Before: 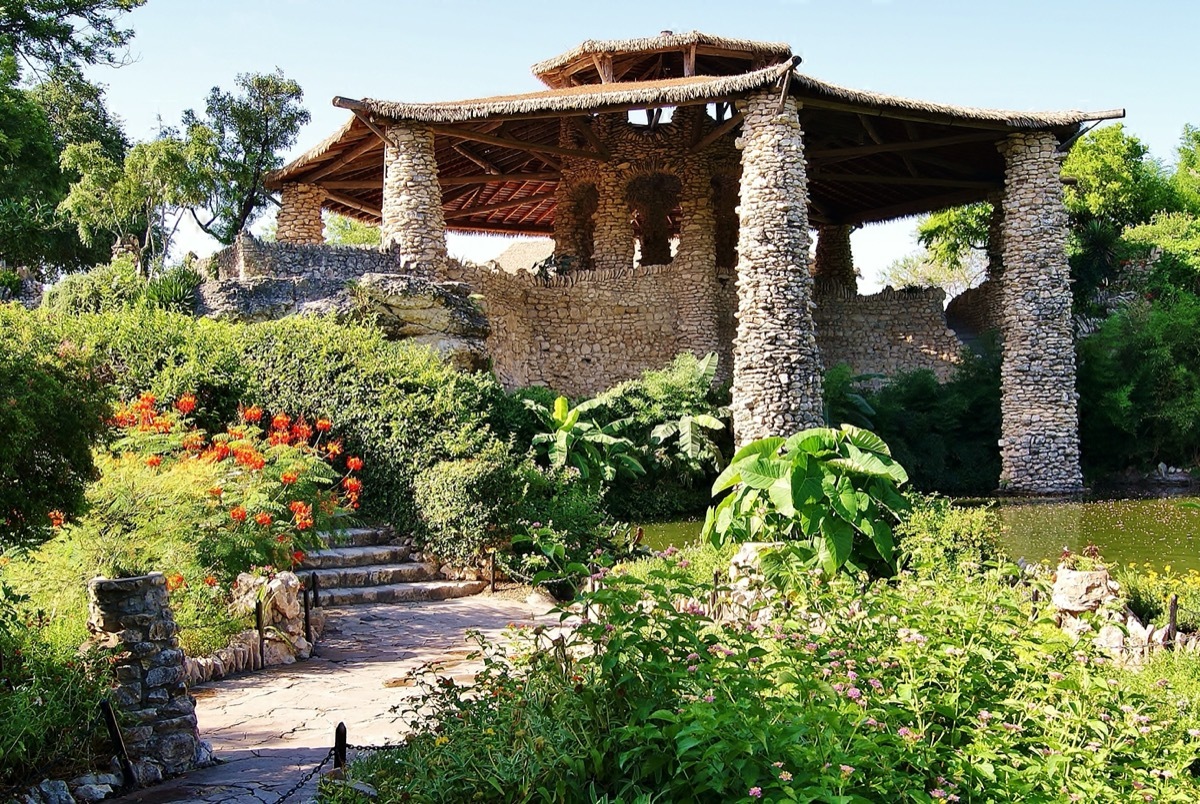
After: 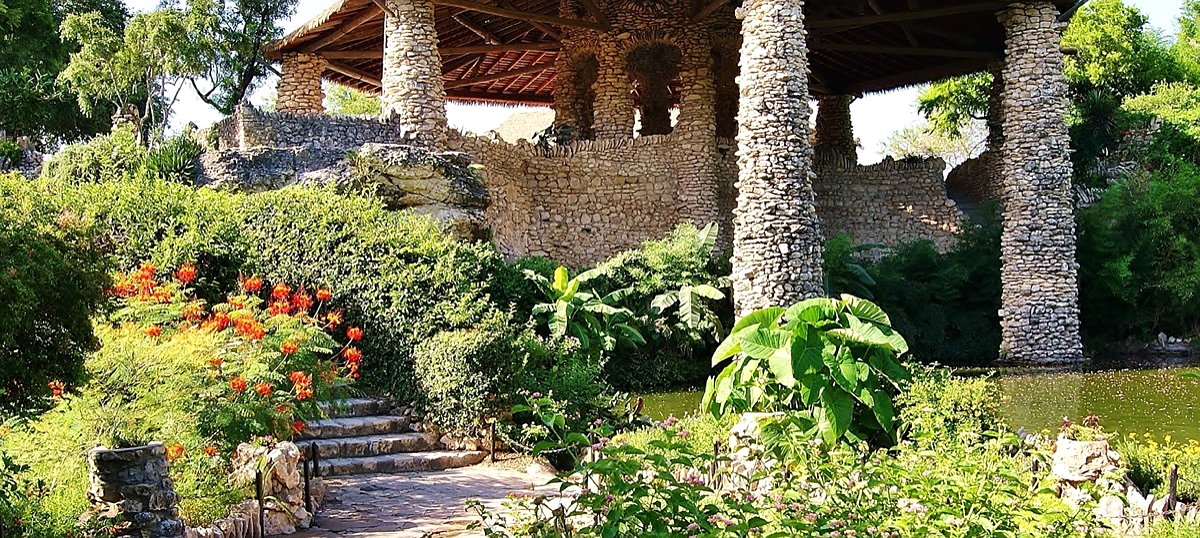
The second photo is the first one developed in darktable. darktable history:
tone equalizer: mask exposure compensation -0.488 EV
levels: white 99.94%, levels [0, 0.48, 0.961]
crop: top 16.261%, bottom 16.768%
sharpen: radius 1.029
